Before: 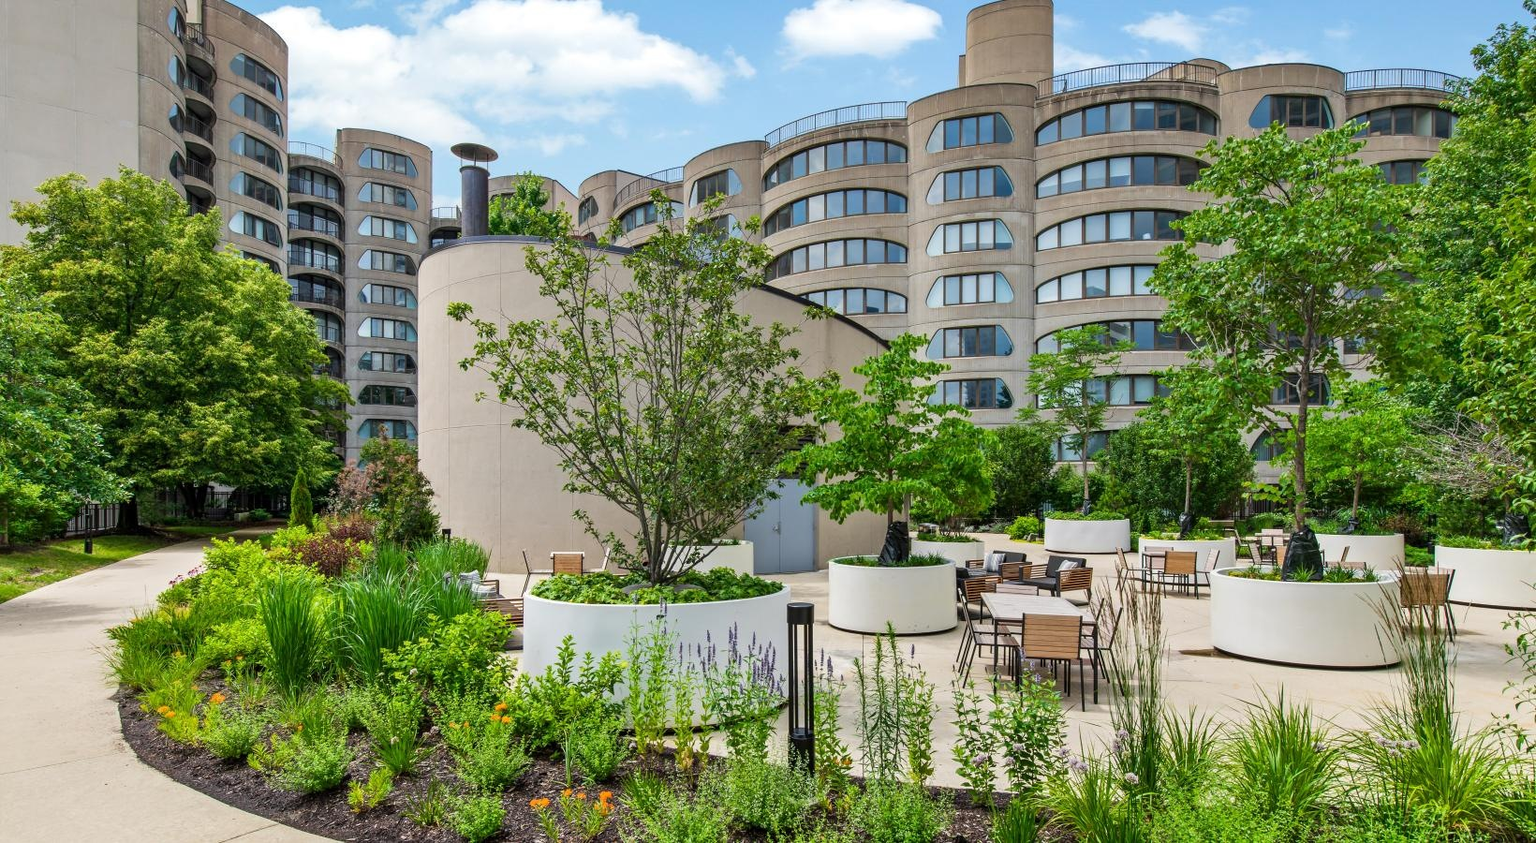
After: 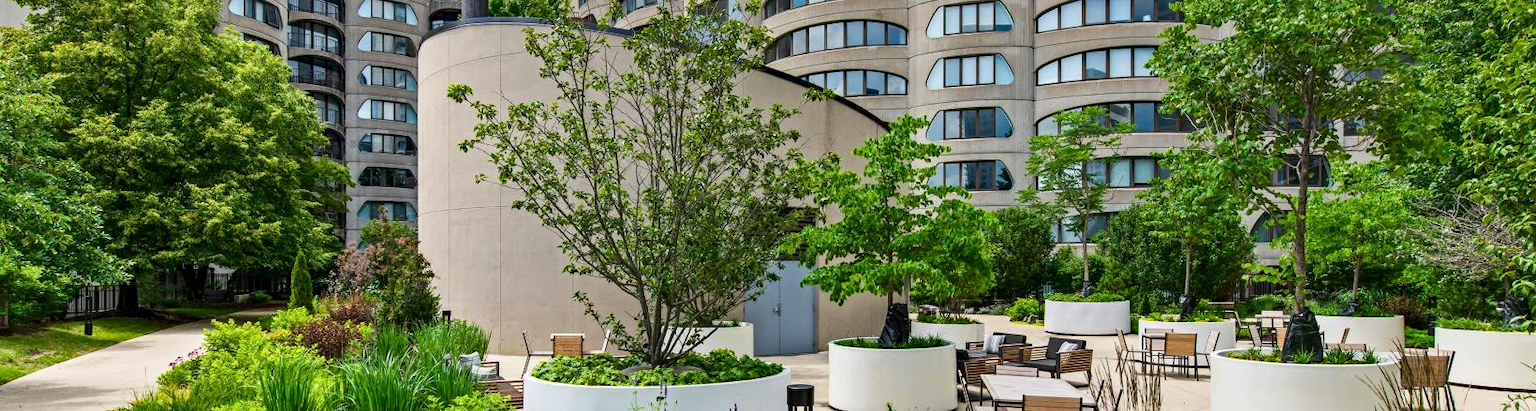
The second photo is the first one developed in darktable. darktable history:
haze removal: strength 0.286, distance 0.252, compatibility mode true, adaptive false
tone equalizer: smoothing diameter 24.94%, edges refinement/feathering 11.12, preserve details guided filter
contrast brightness saturation: contrast 0.143
crop and rotate: top 25.949%, bottom 25.192%
